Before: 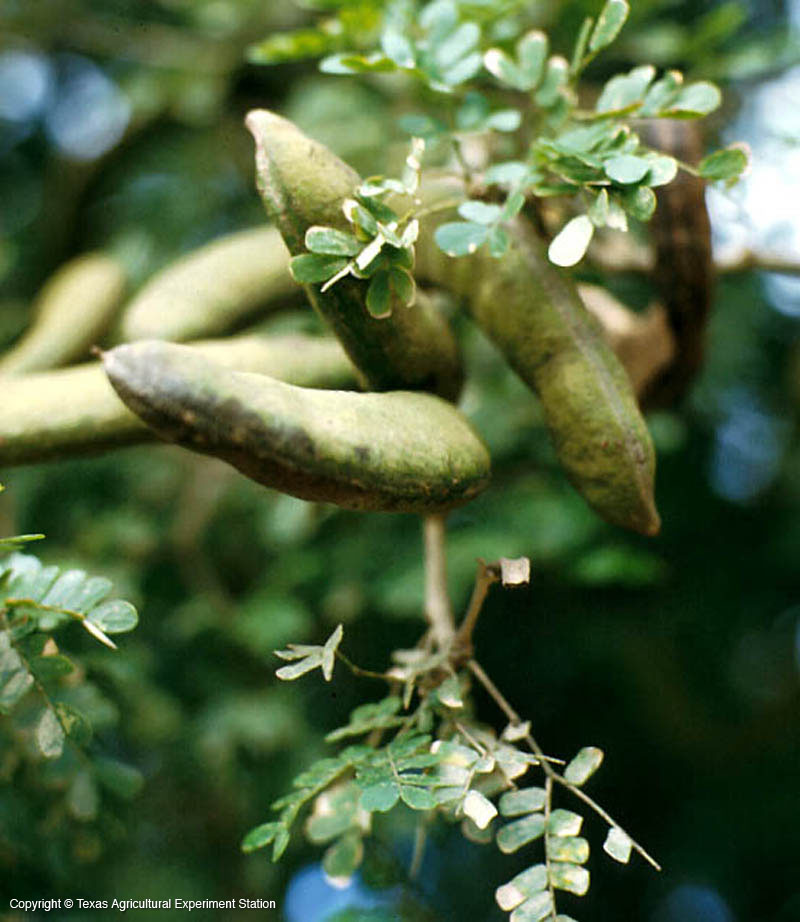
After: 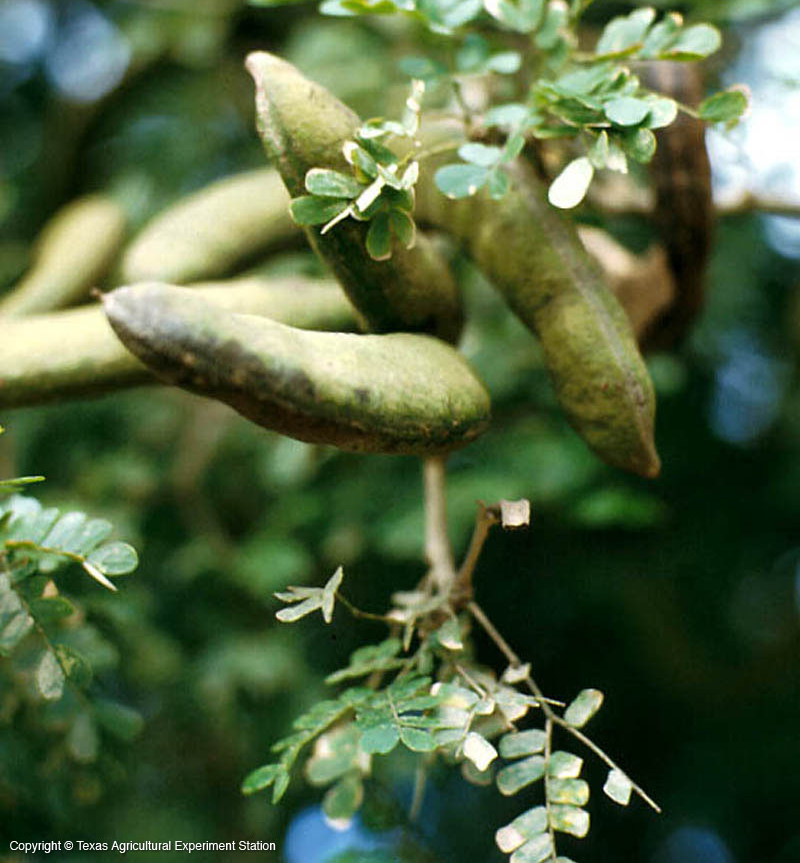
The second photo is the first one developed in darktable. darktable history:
crop and rotate: top 6.394%
